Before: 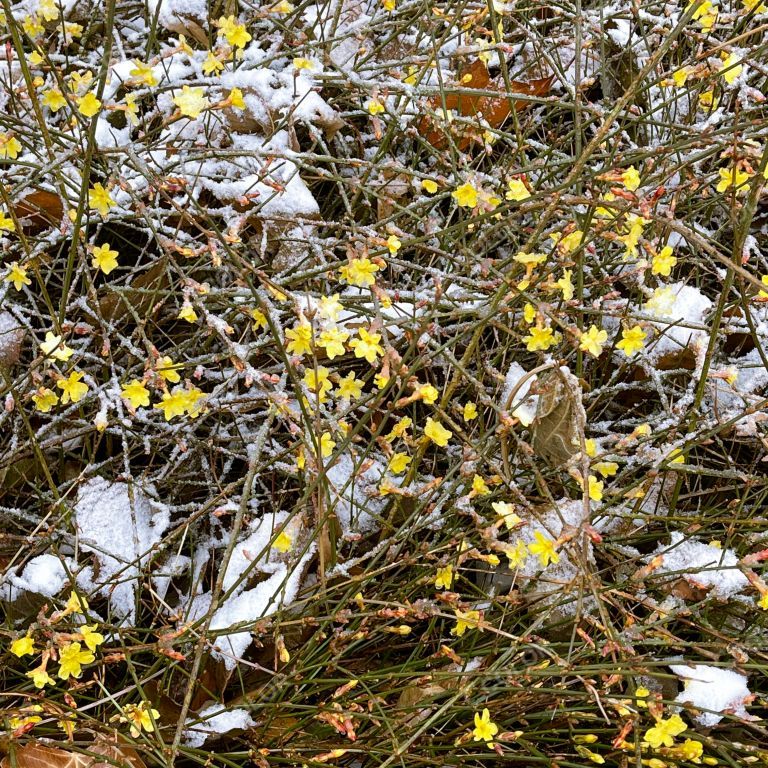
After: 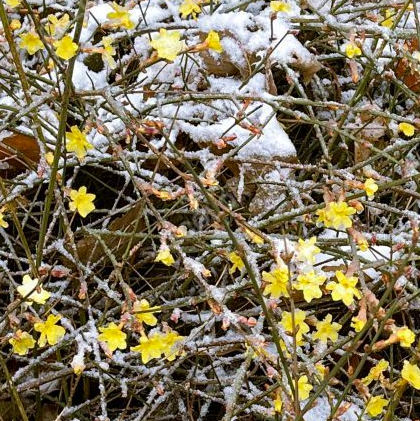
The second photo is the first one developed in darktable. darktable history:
crop and rotate: left 3.047%, top 7.509%, right 42.236%, bottom 37.598%
haze removal: compatibility mode true, adaptive false
